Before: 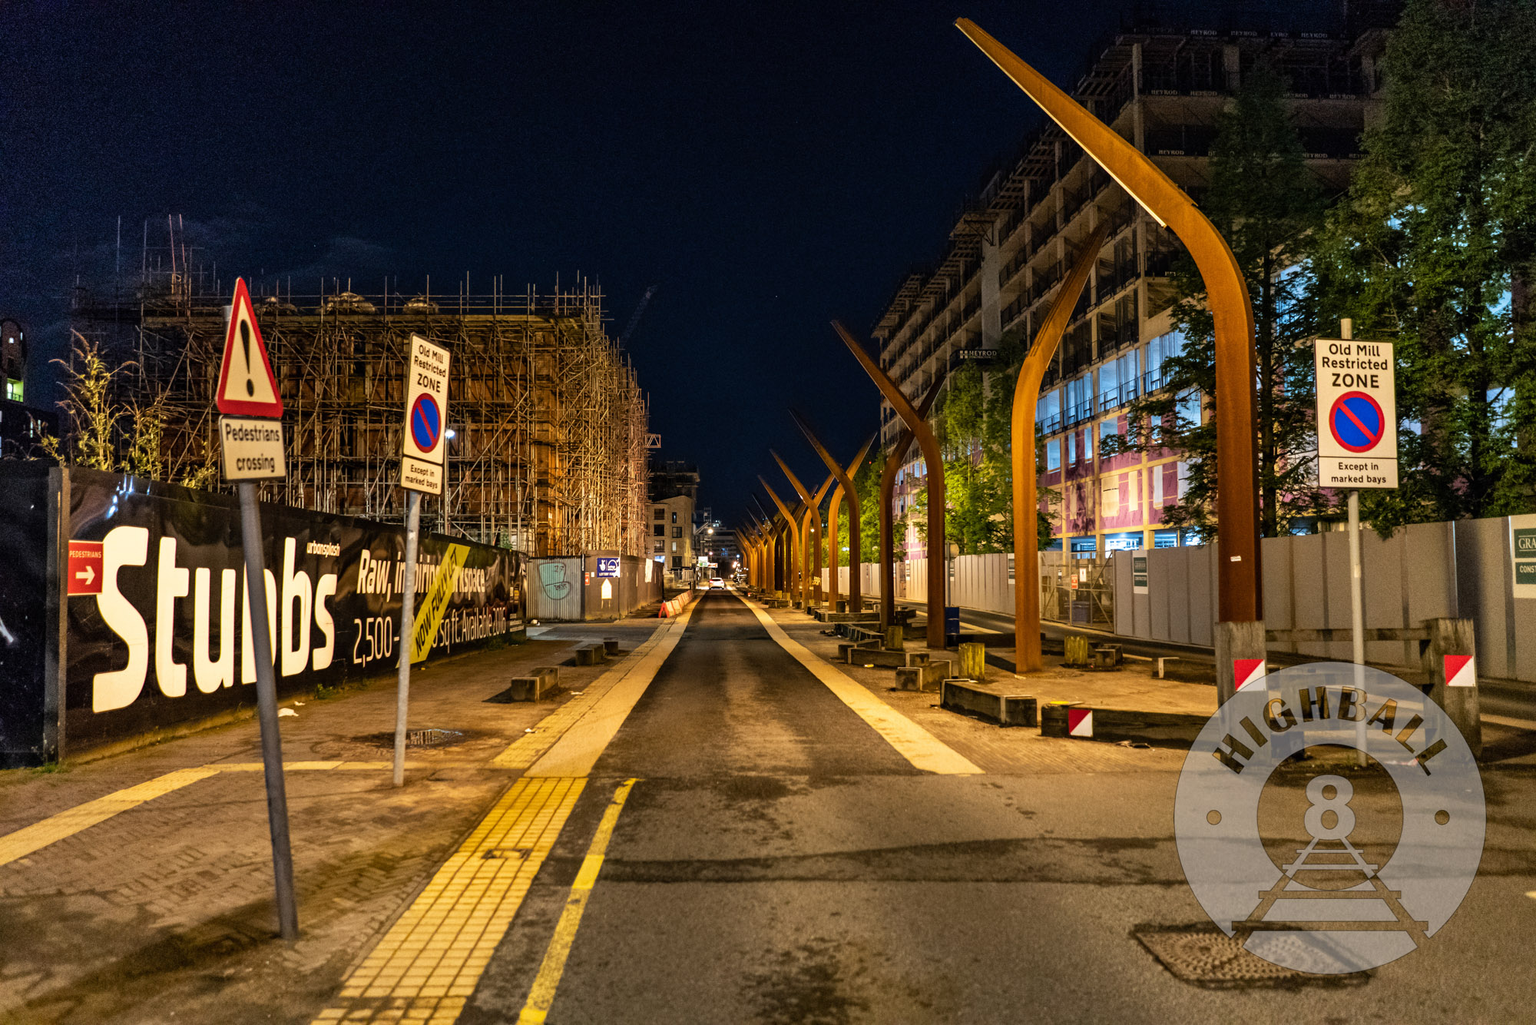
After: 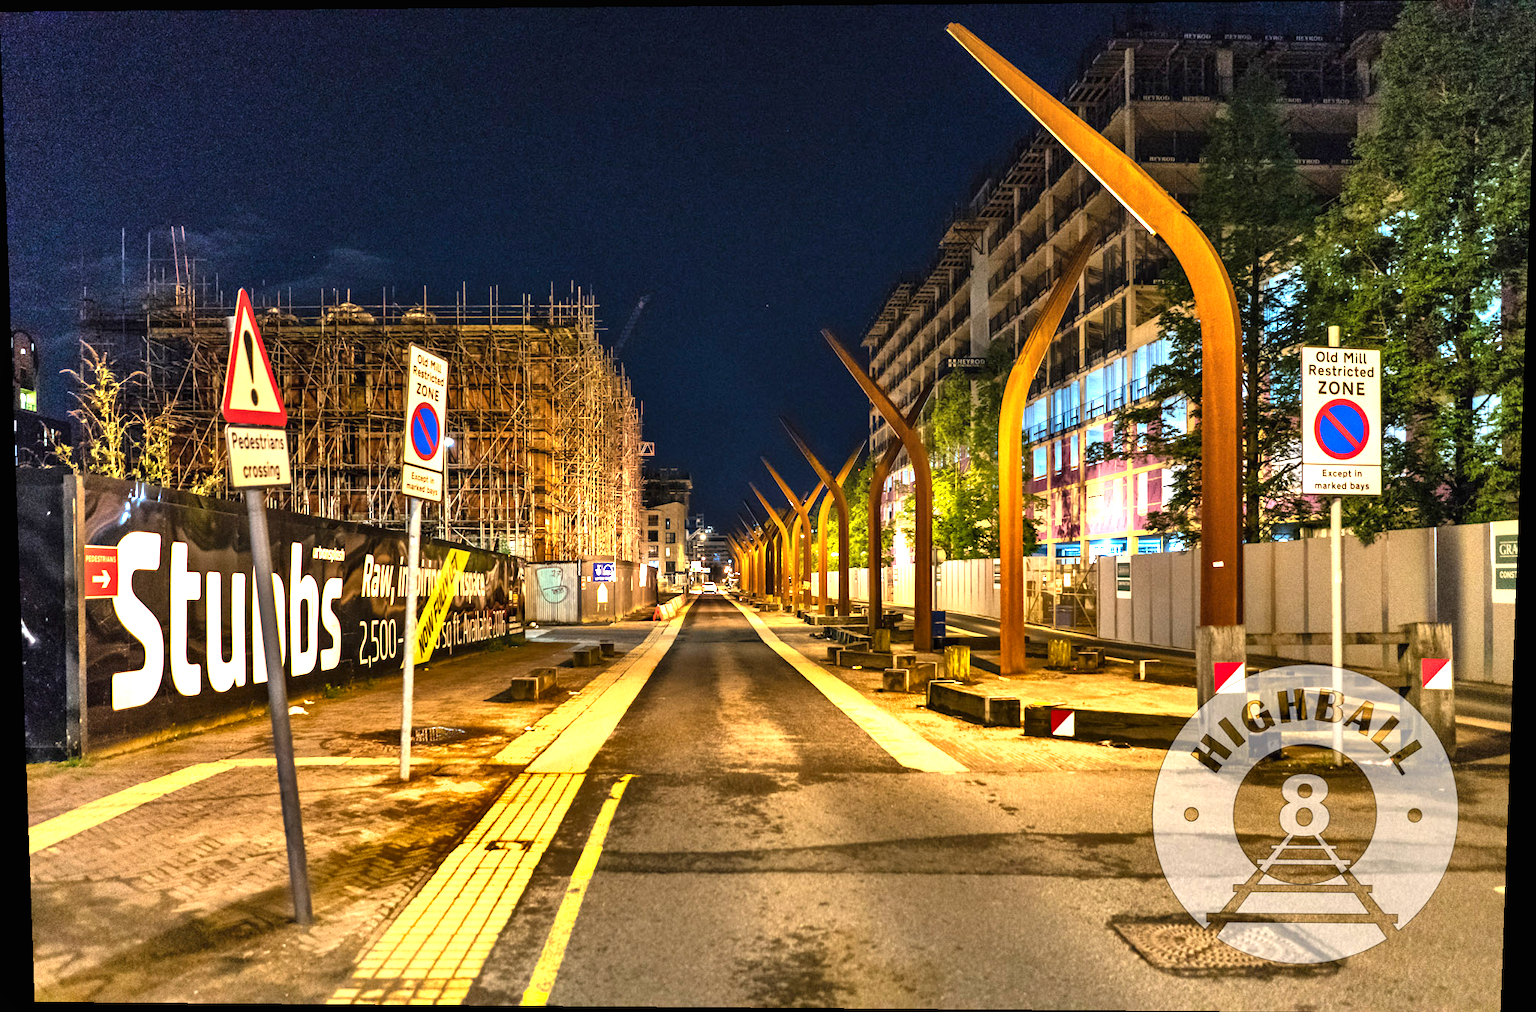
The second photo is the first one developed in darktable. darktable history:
exposure: black level correction 0, exposure 1.45 EV, compensate exposure bias true, compensate highlight preservation false
rotate and perspective: lens shift (vertical) 0.048, lens shift (horizontal) -0.024, automatic cropping off
shadows and highlights: shadows 24.5, highlights -78.15, soften with gaussian
white balance: emerald 1
